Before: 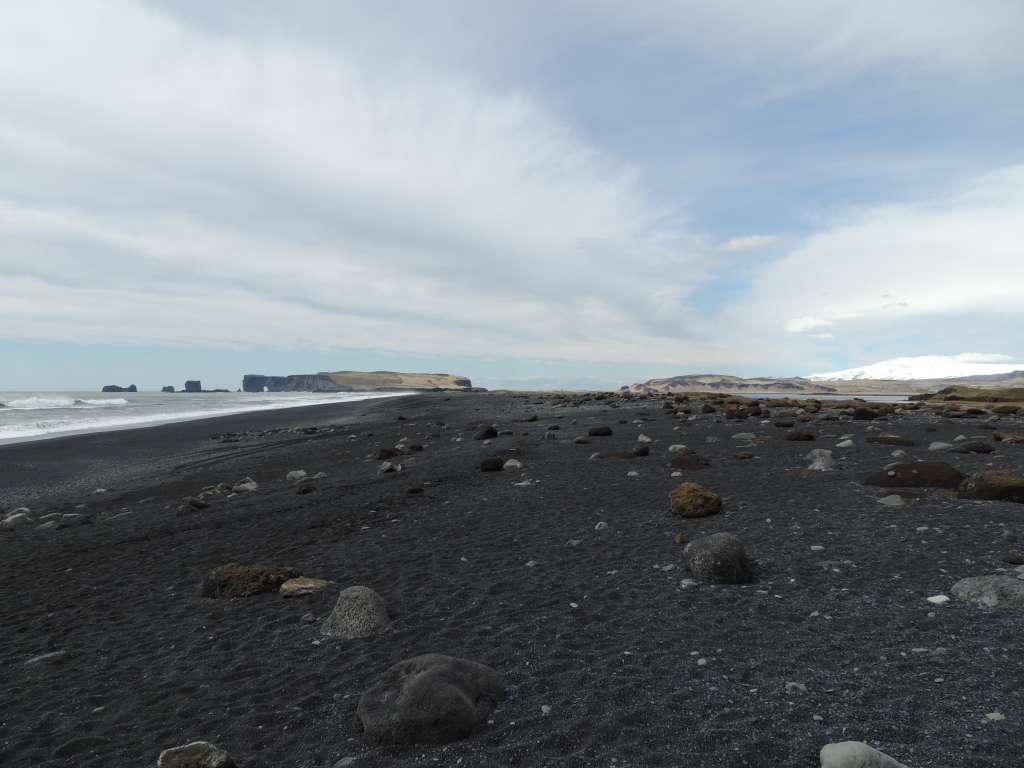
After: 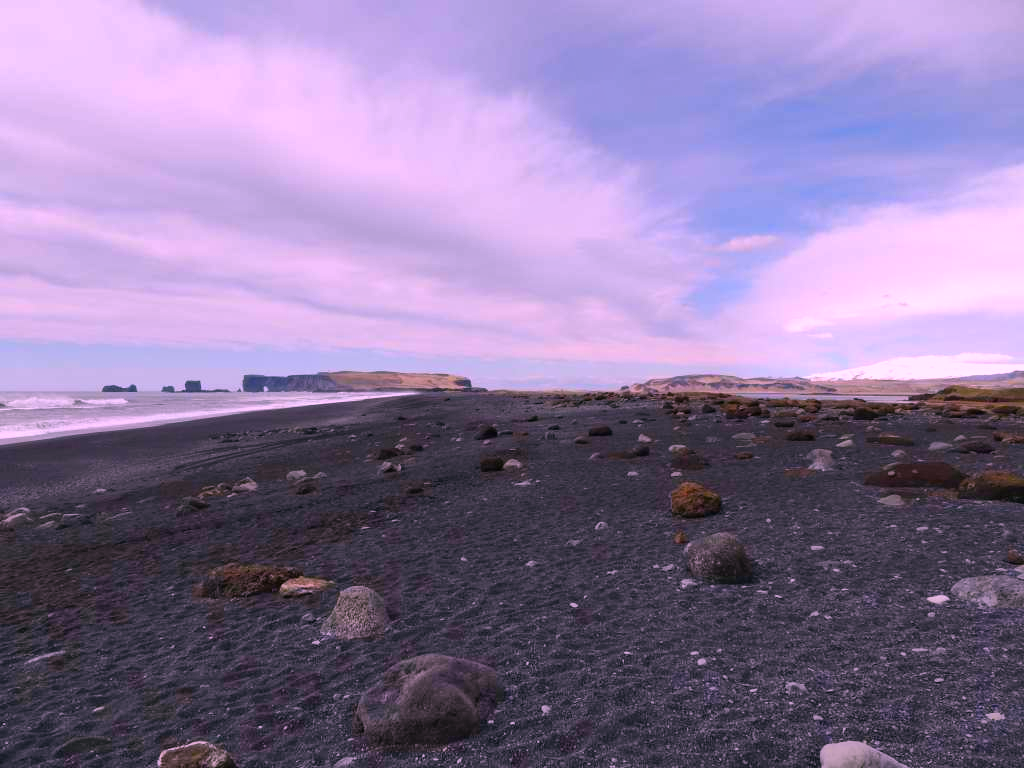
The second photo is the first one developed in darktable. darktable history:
shadows and highlights: low approximation 0.01, soften with gaussian
color correction: highlights a* 19.19, highlights b* -11.39, saturation 1.69
